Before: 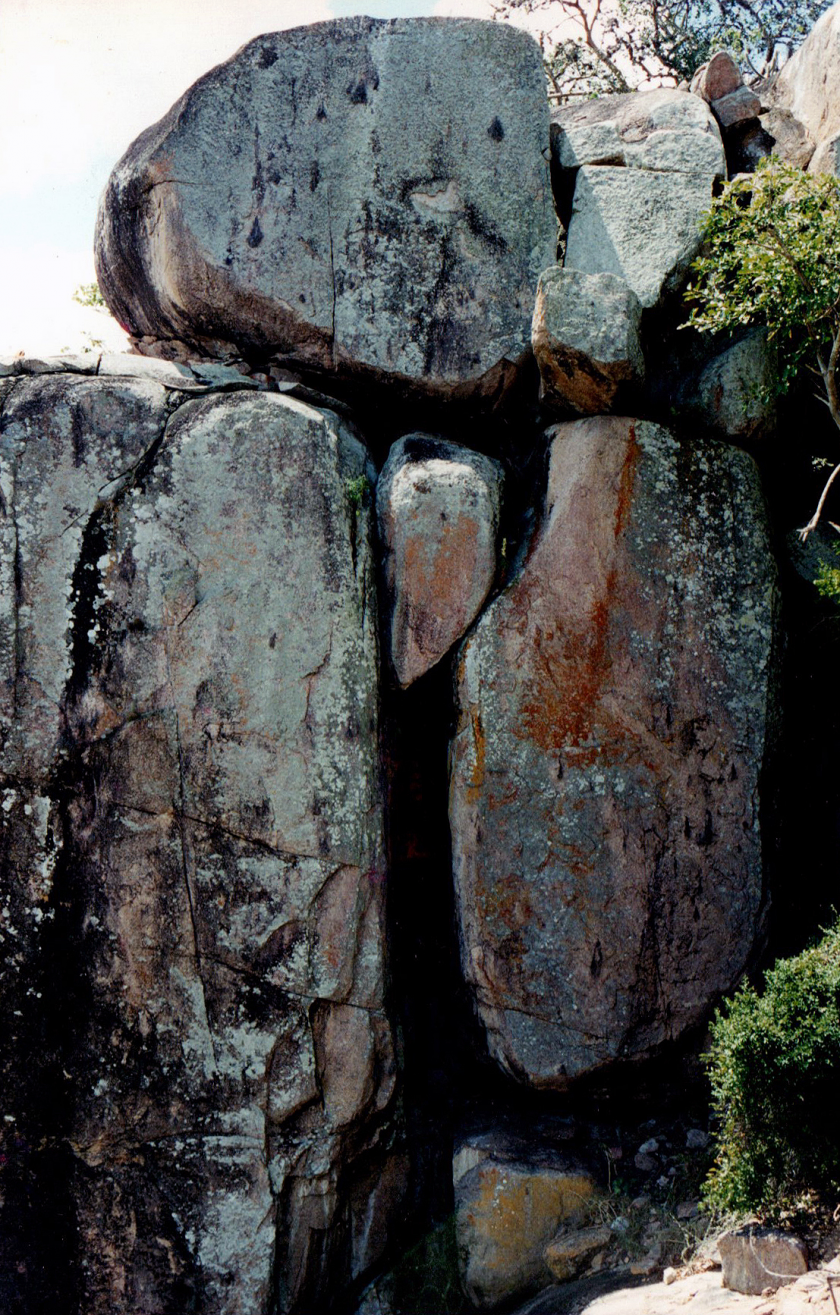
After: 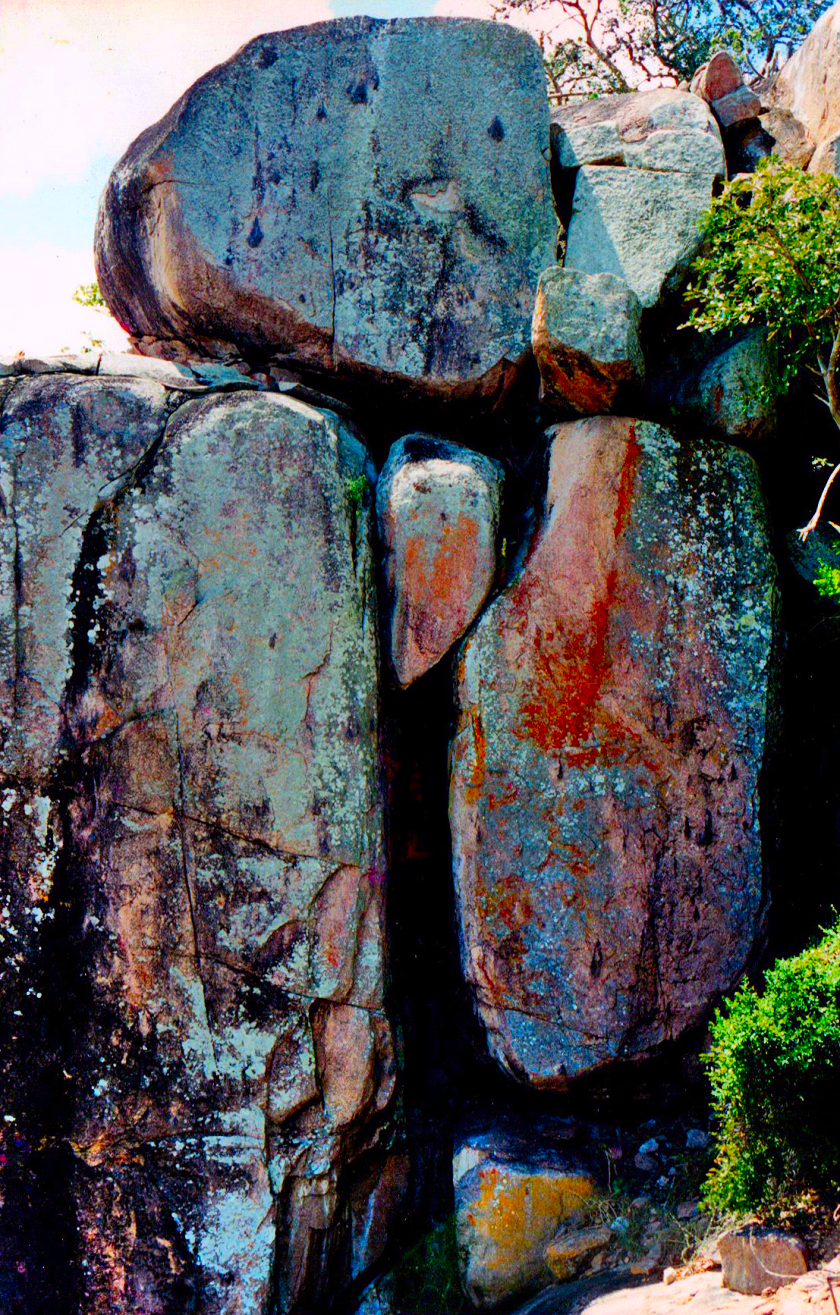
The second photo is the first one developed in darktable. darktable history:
shadows and highlights: soften with gaussian
color correction: highlights a* 1.59, highlights b* -1.7, saturation 2.48
